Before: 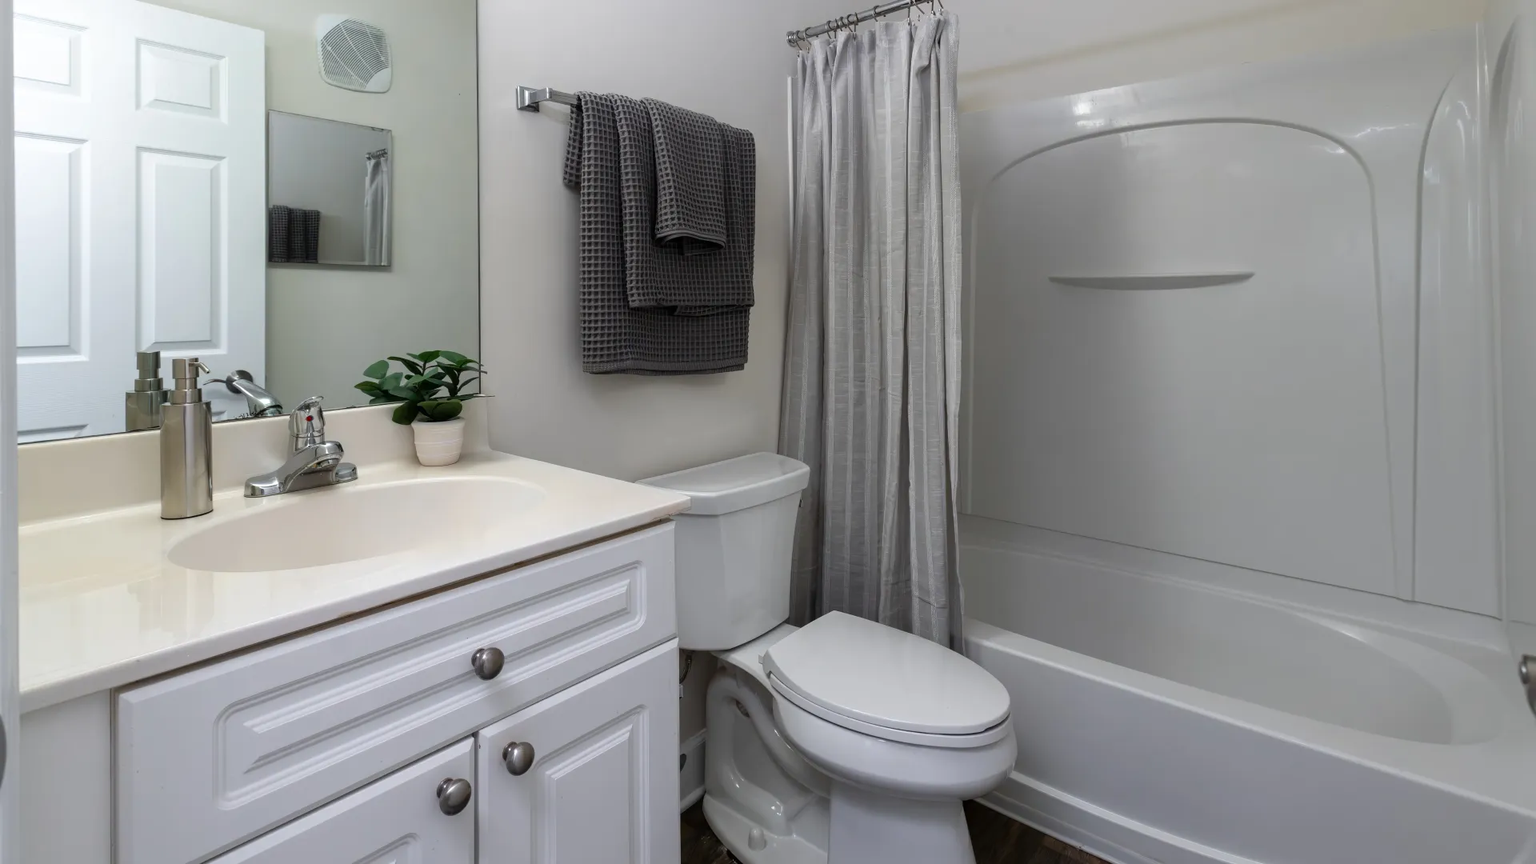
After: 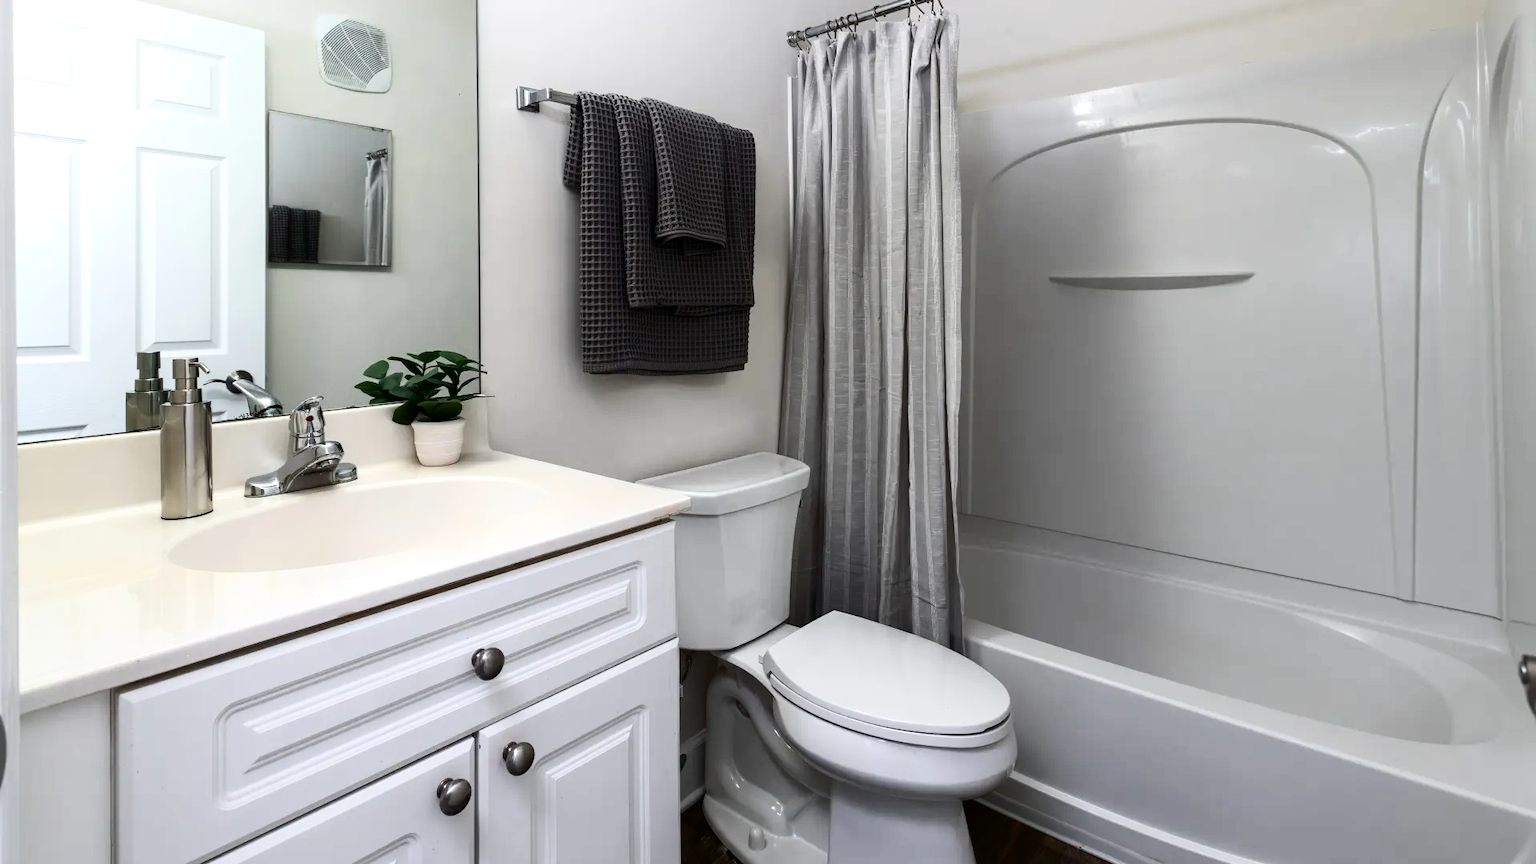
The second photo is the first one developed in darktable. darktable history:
shadows and highlights: shadows -12.5, white point adjustment 4, highlights 28.33
contrast brightness saturation: contrast 0.28
